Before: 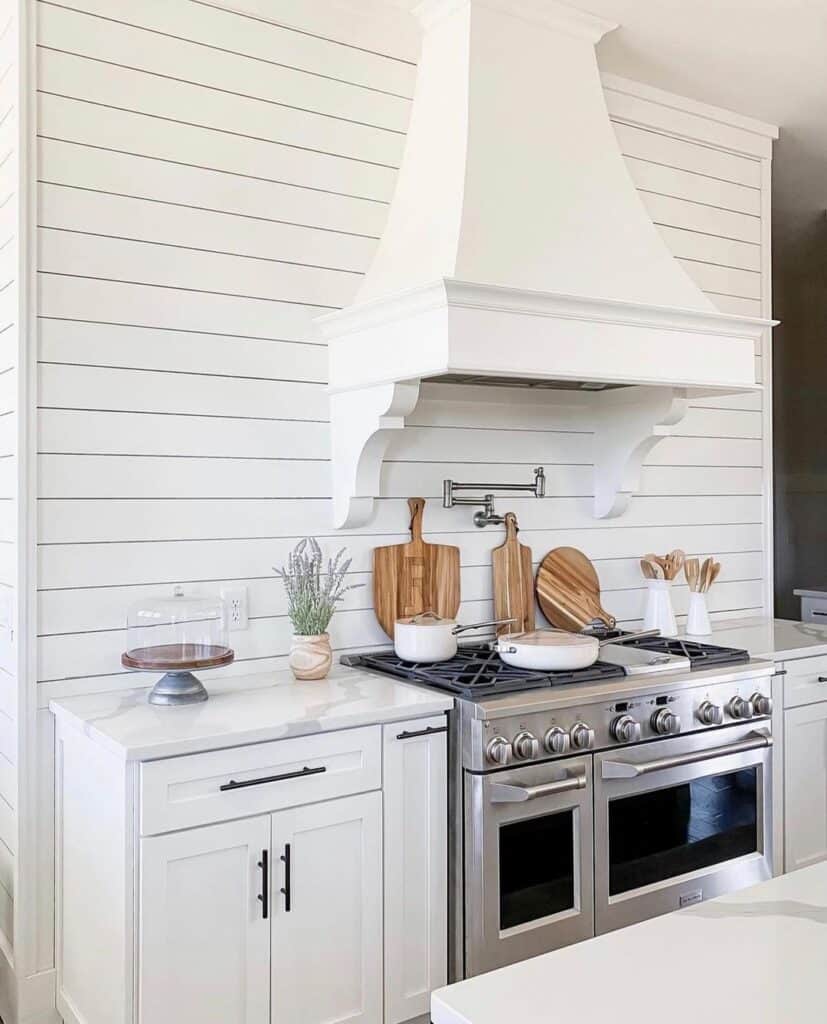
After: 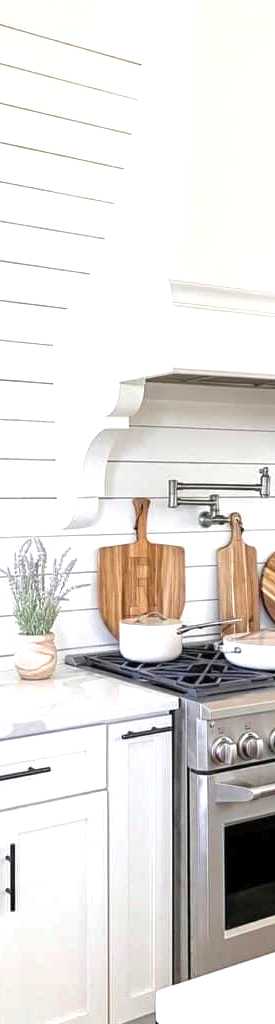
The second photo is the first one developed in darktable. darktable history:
exposure: exposure 0.6 EV, compensate highlight preservation false
shadows and highlights: shadows 25, highlights -25
crop: left 33.36%, right 33.36%
